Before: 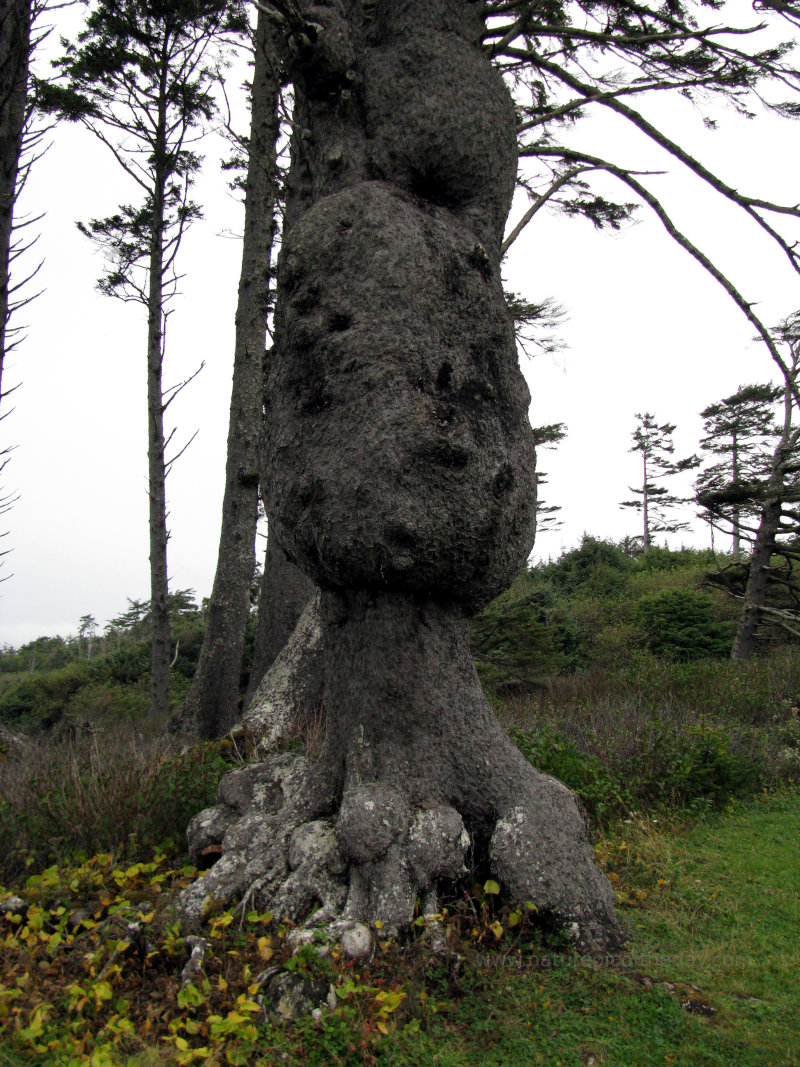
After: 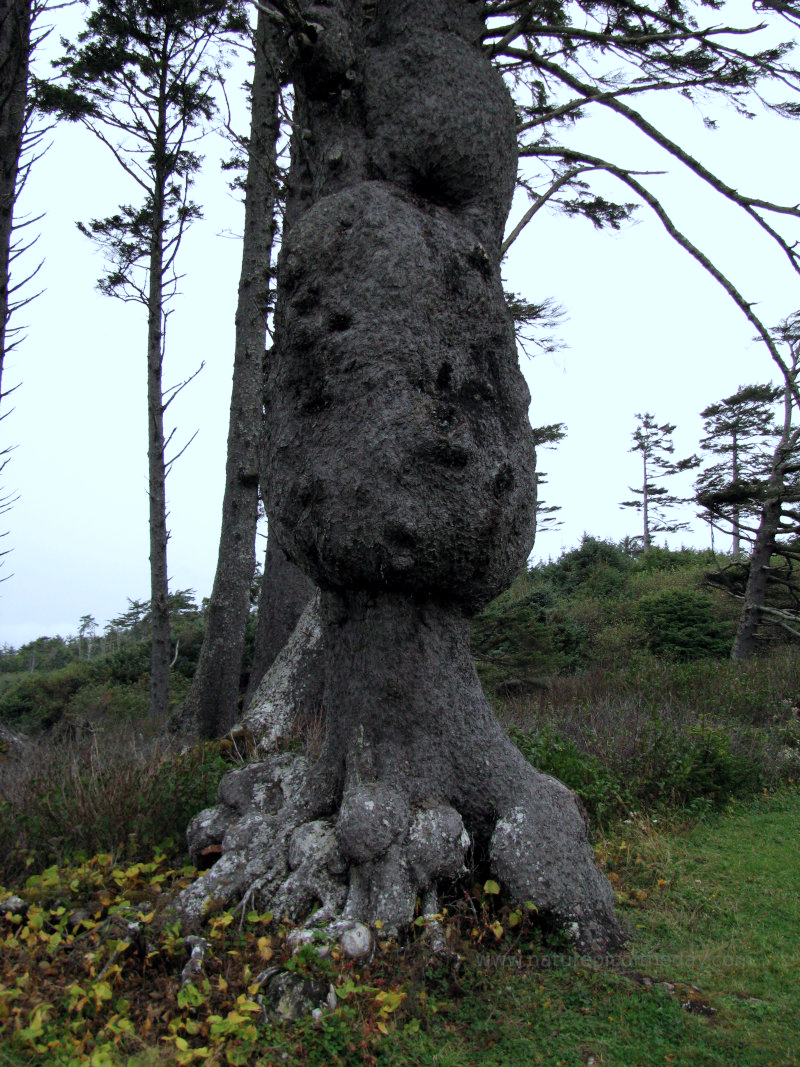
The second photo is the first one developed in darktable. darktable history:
color correction: highlights a* -2.04, highlights b* -18.22
